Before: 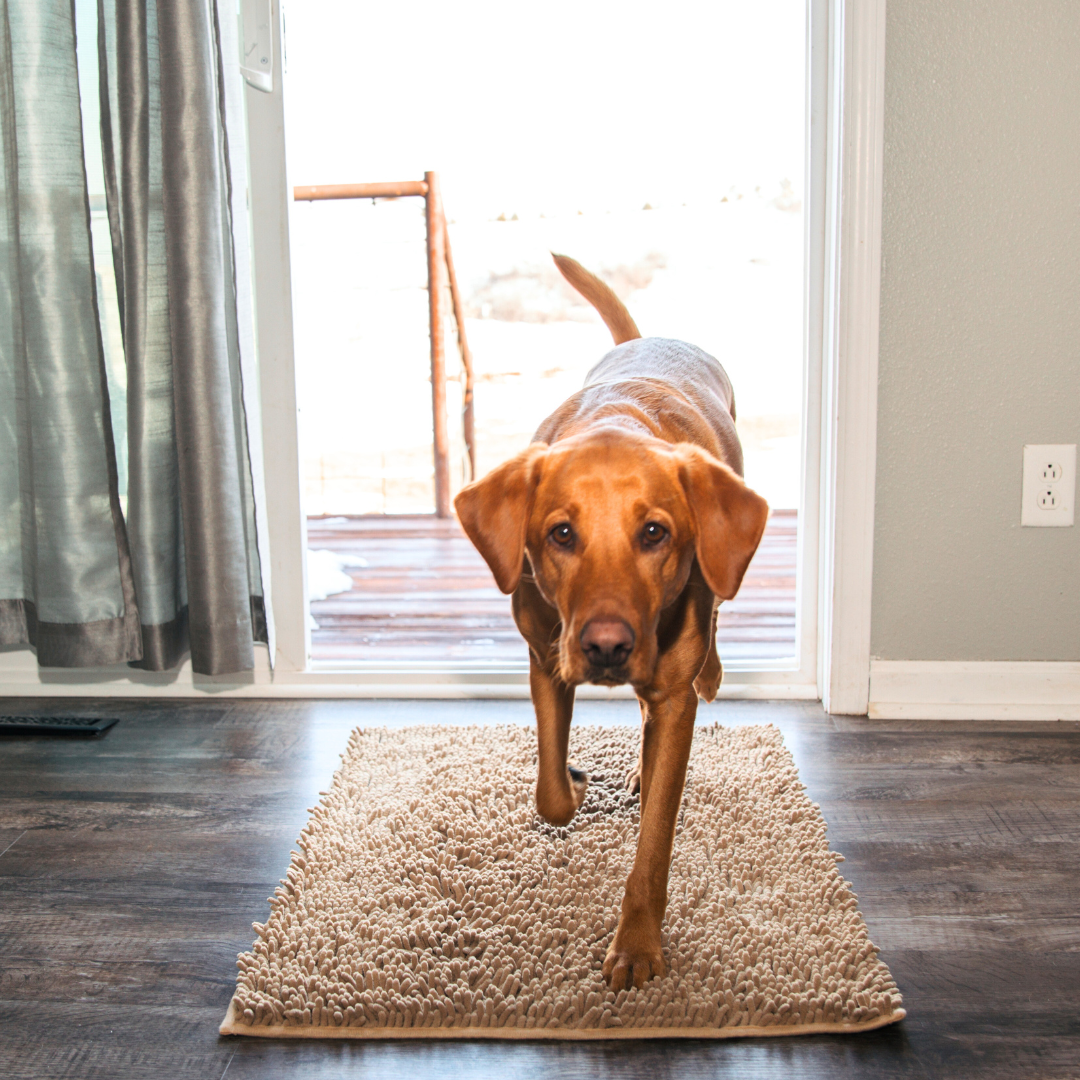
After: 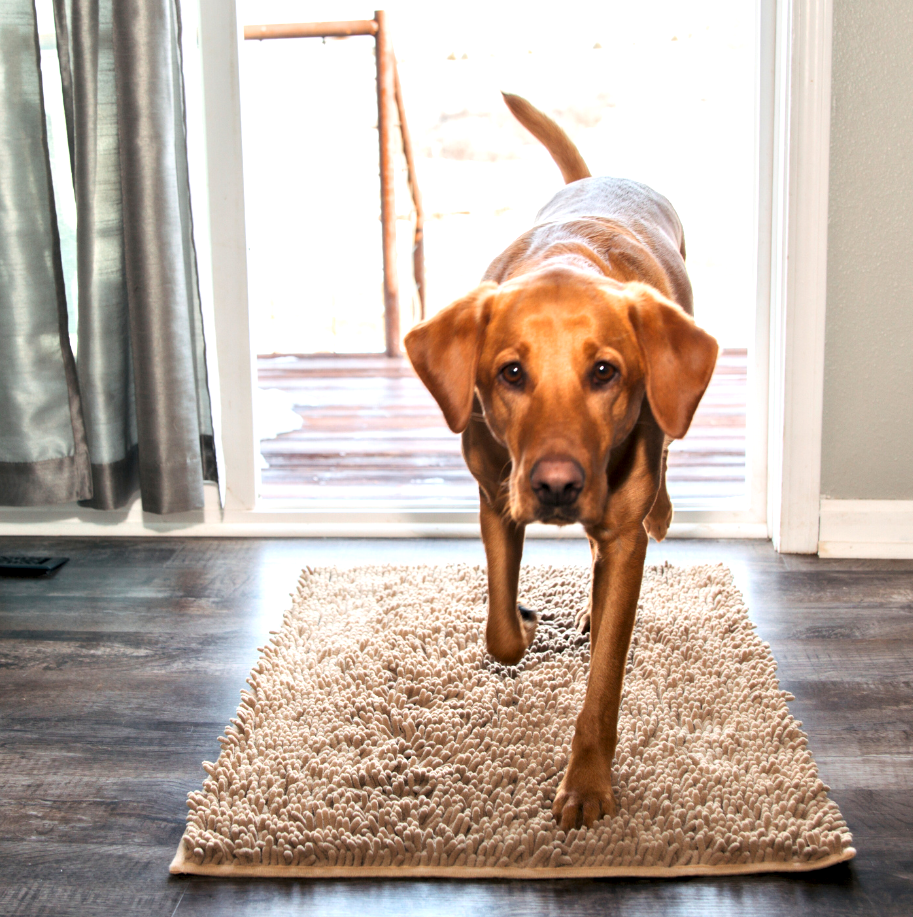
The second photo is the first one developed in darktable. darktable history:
exposure: exposure 0.204 EV, compensate highlight preservation false
crop and rotate: left 4.71%, top 15.04%, right 10.694%
contrast equalizer: y [[0.514, 0.573, 0.581, 0.508, 0.5, 0.5], [0.5 ×6], [0.5 ×6], [0 ×6], [0 ×6]]
